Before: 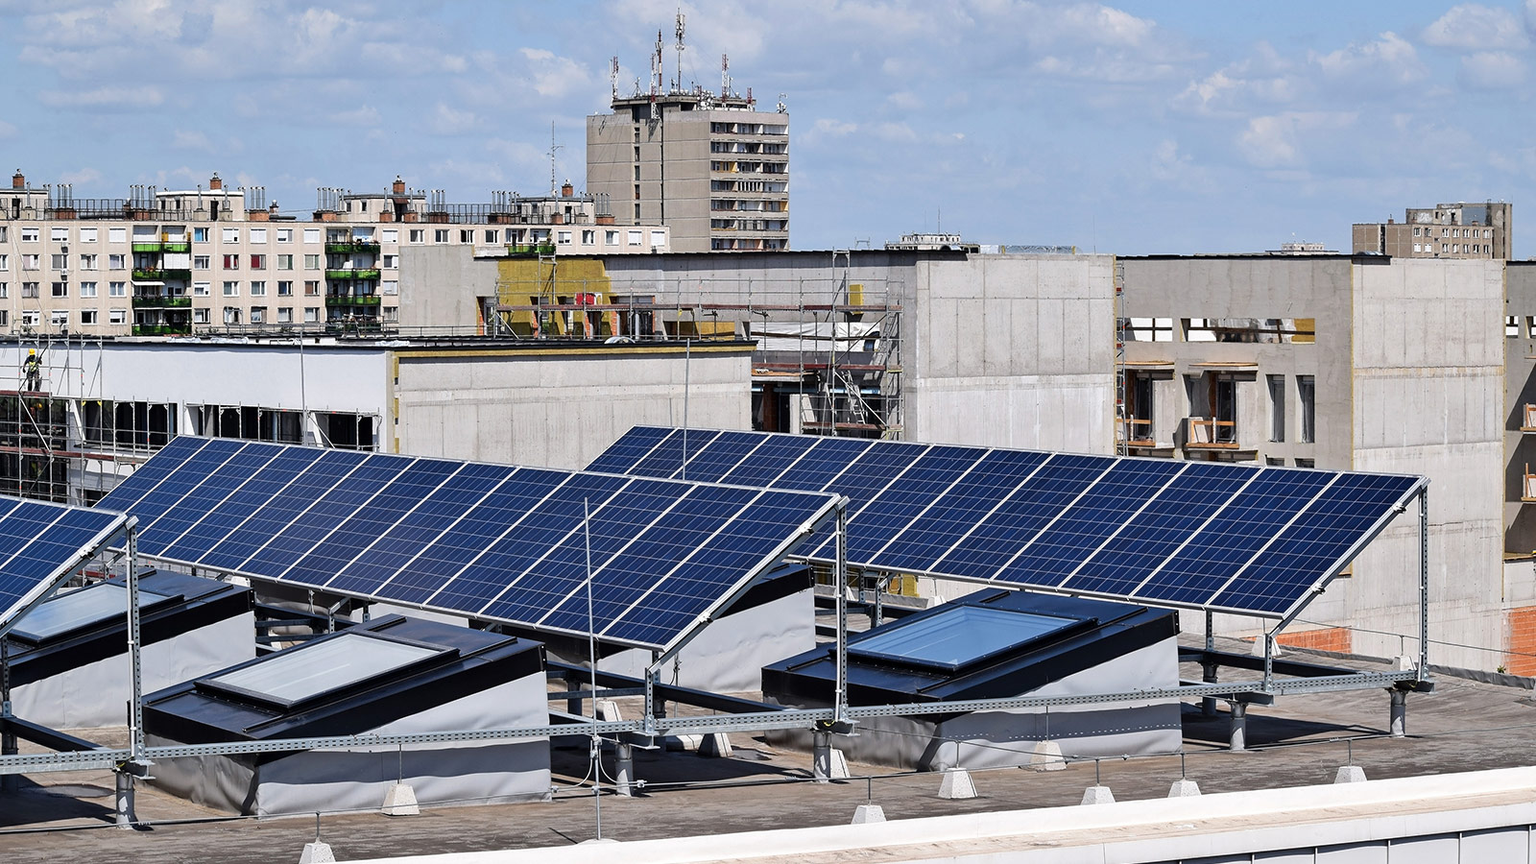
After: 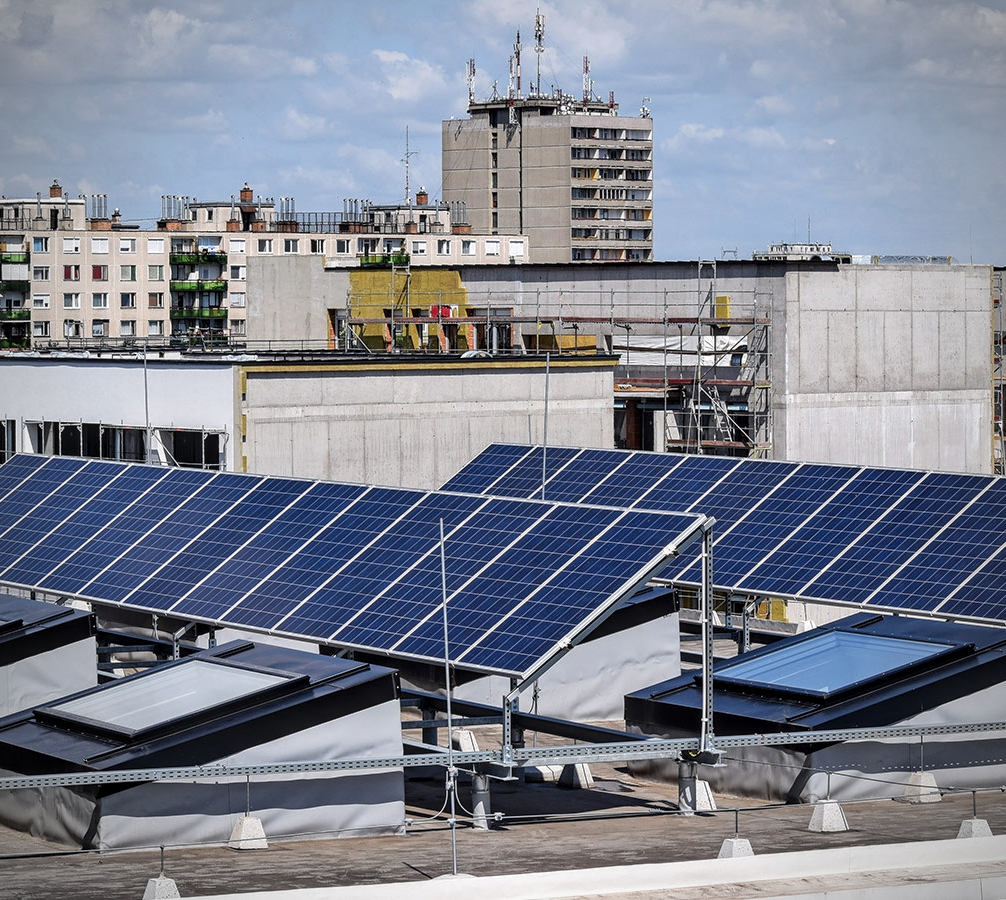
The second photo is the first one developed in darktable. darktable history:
vignetting: on, module defaults
exposure: exposure 0.014 EV, compensate exposure bias true, compensate highlight preservation false
crop: left 10.586%, right 26.538%
local contrast: detail 130%
